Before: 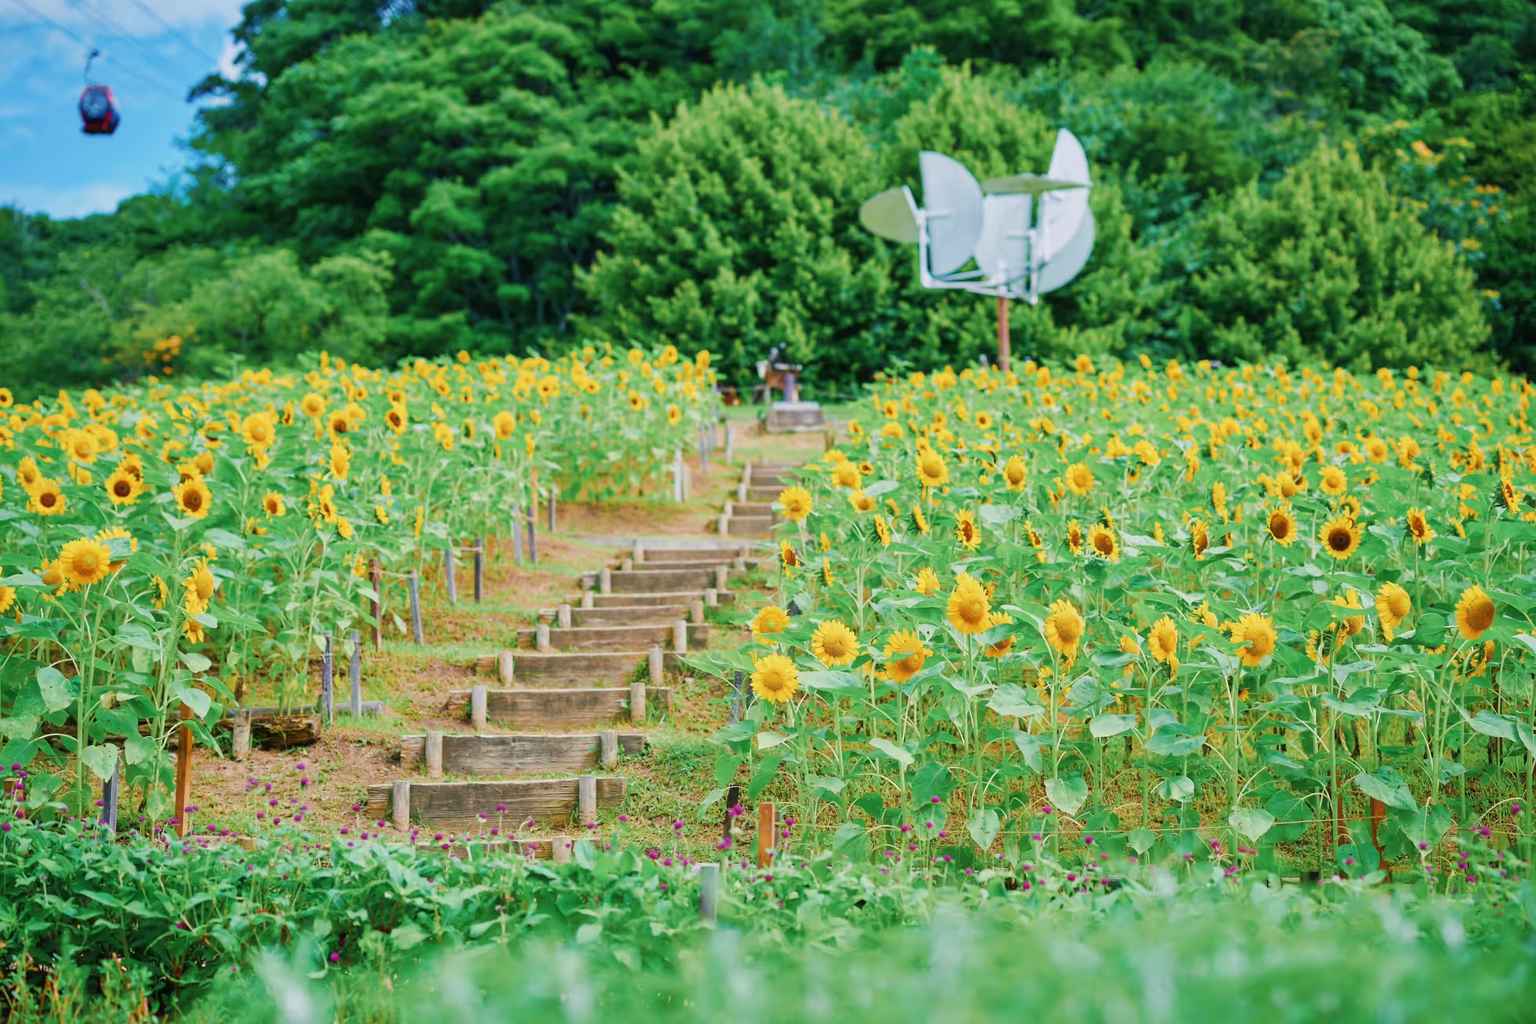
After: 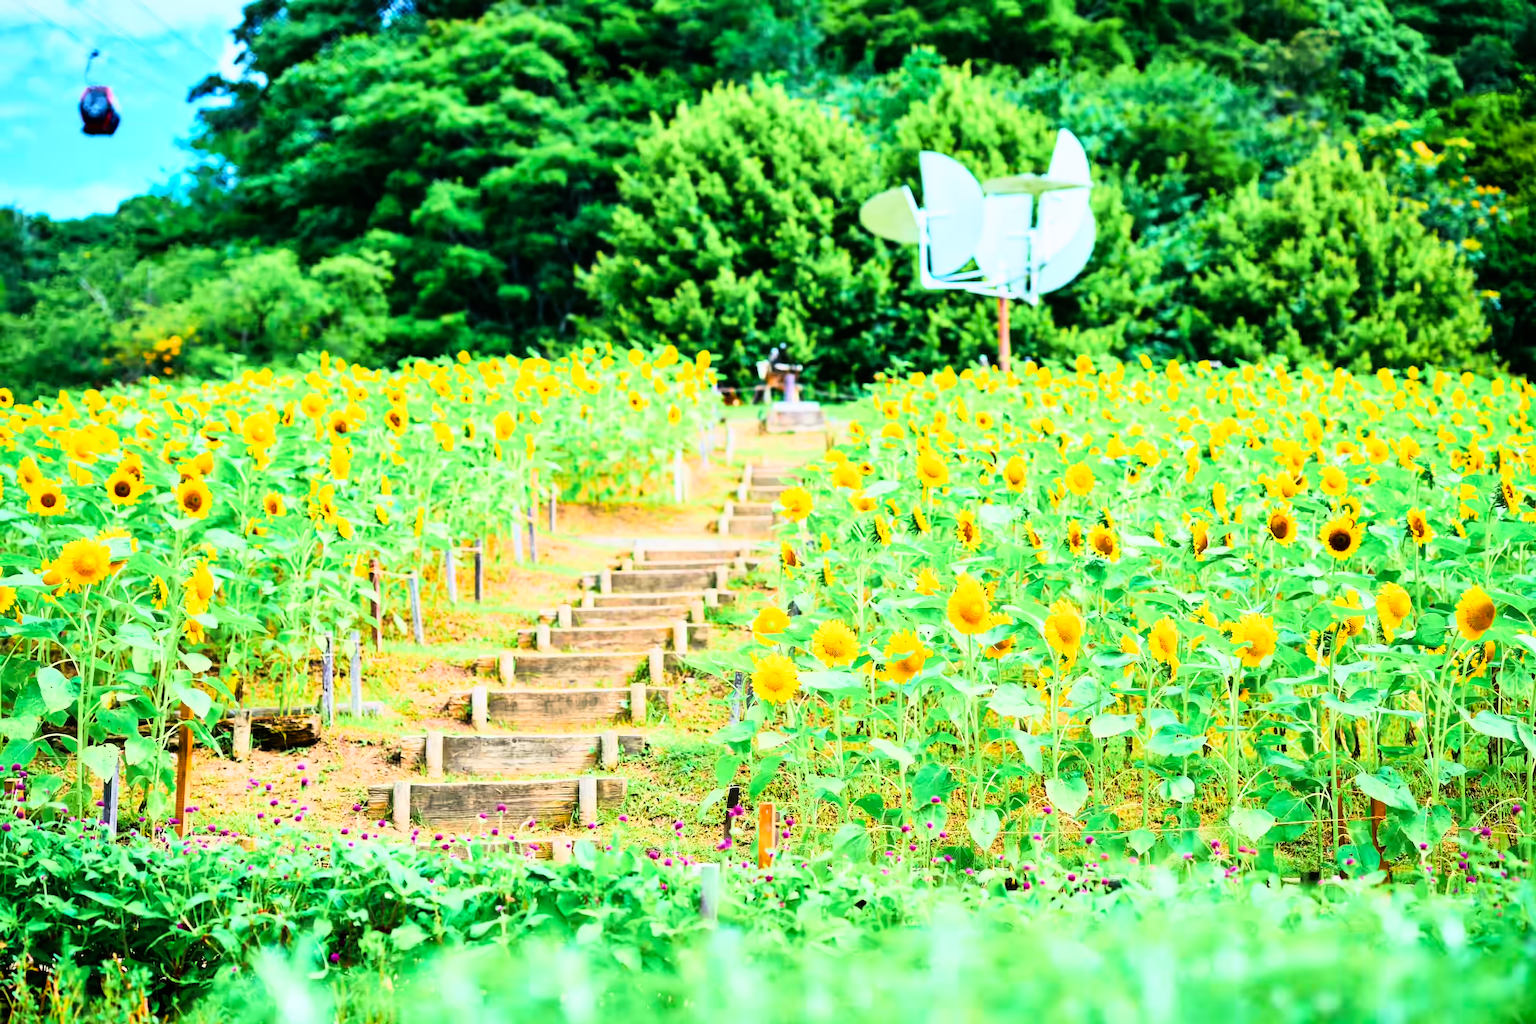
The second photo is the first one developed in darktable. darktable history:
rgb curve: curves: ch0 [(0, 0) (0.21, 0.15) (0.24, 0.21) (0.5, 0.75) (0.75, 0.96) (0.89, 0.99) (1, 1)]; ch1 [(0, 0.02) (0.21, 0.13) (0.25, 0.2) (0.5, 0.67) (0.75, 0.9) (0.89, 0.97) (1, 1)]; ch2 [(0, 0.02) (0.21, 0.13) (0.25, 0.2) (0.5, 0.67) (0.75, 0.9) (0.89, 0.97) (1, 1)], compensate middle gray true
exposure: compensate exposure bias true, compensate highlight preservation false
color balance rgb: perceptual saturation grading › global saturation 8.89%, saturation formula JzAzBz (2021)
